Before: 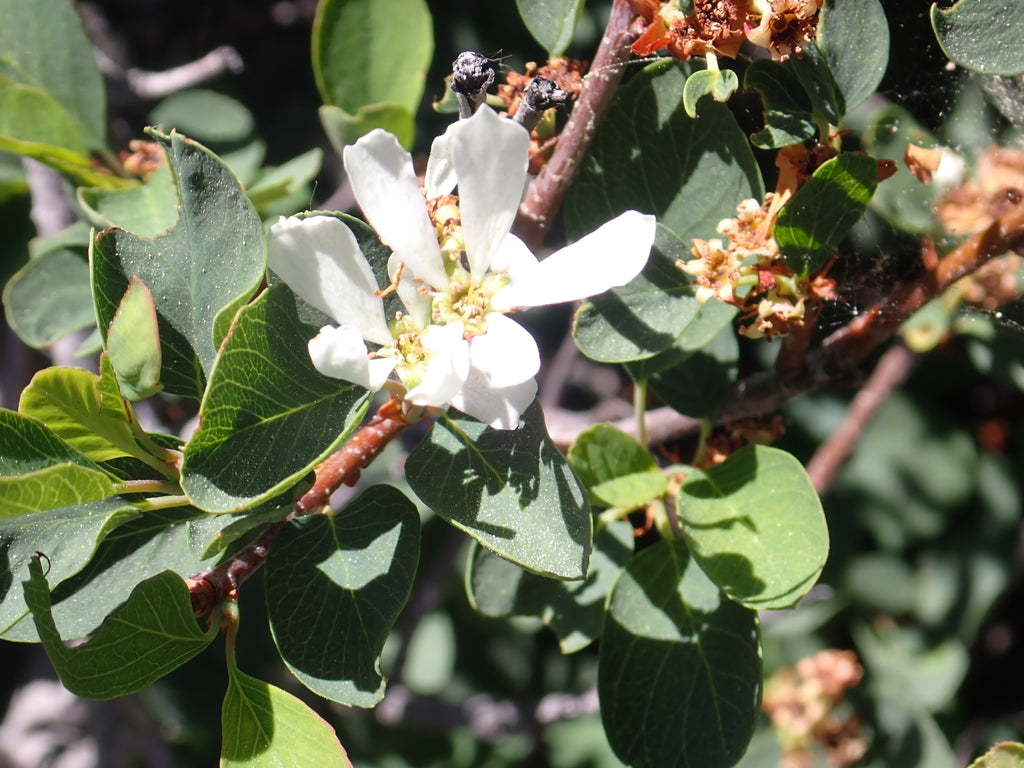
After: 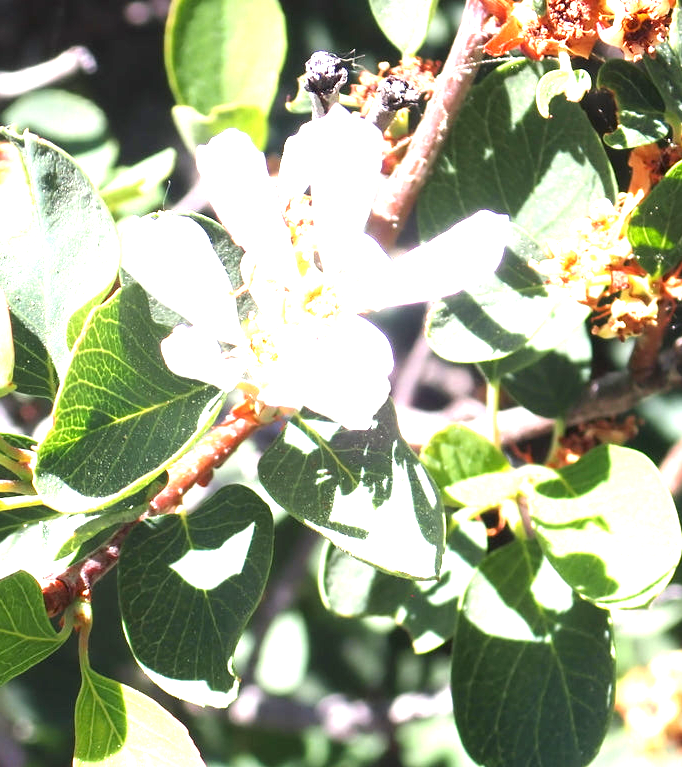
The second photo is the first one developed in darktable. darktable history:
crop and rotate: left 14.385%, right 18.948%
exposure: exposure 2 EV, compensate exposure bias true, compensate highlight preservation false
